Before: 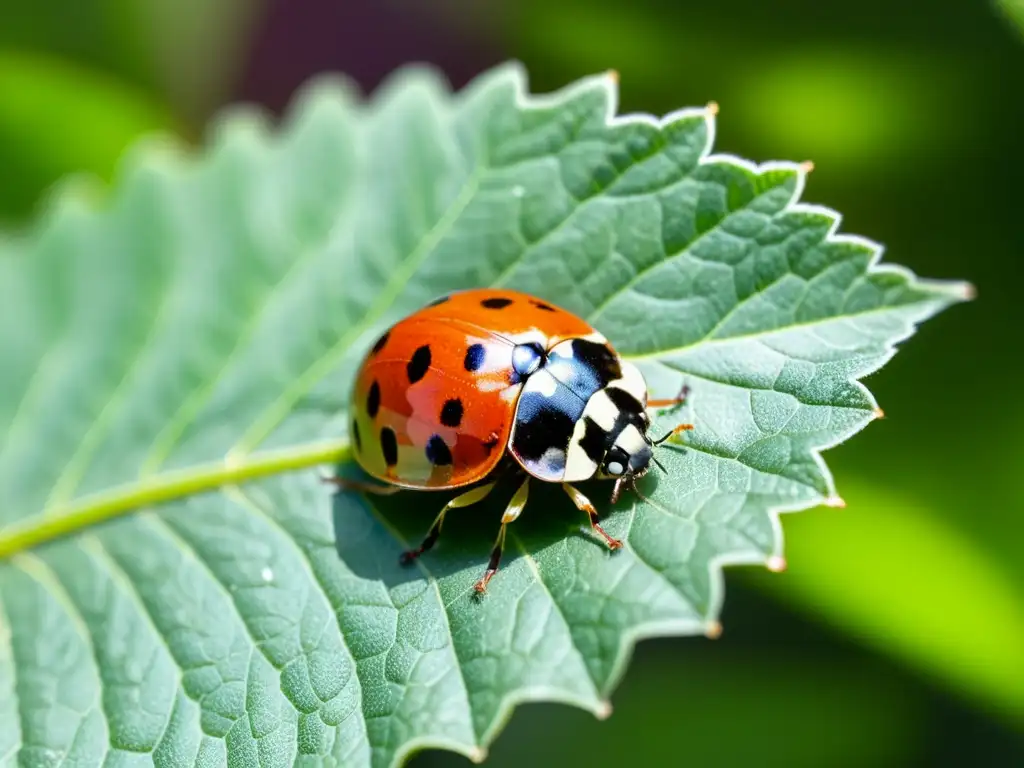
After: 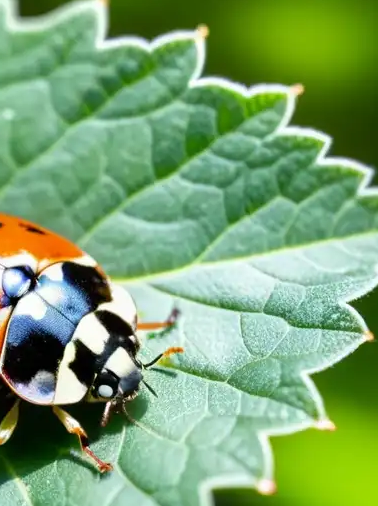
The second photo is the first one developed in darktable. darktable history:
crop and rotate: left 49.891%, top 10.093%, right 13.126%, bottom 23.992%
